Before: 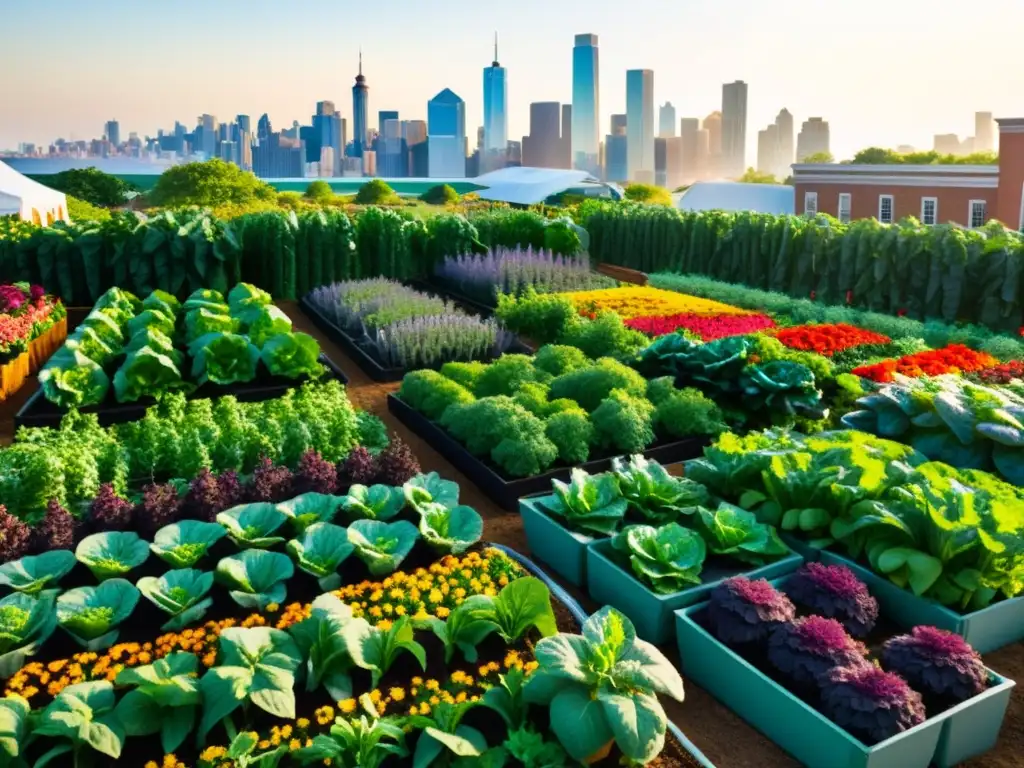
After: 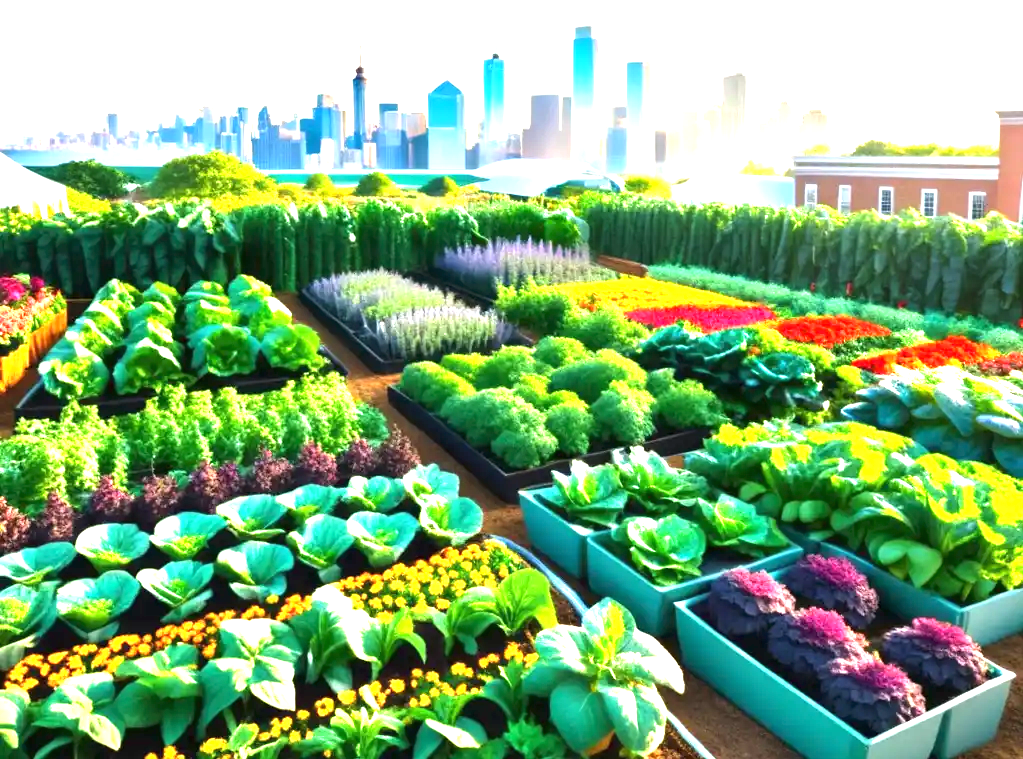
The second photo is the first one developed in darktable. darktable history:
crop: top 1.049%, right 0.001%
exposure: black level correction 0, exposure 1.741 EV, compensate exposure bias true, compensate highlight preservation false
